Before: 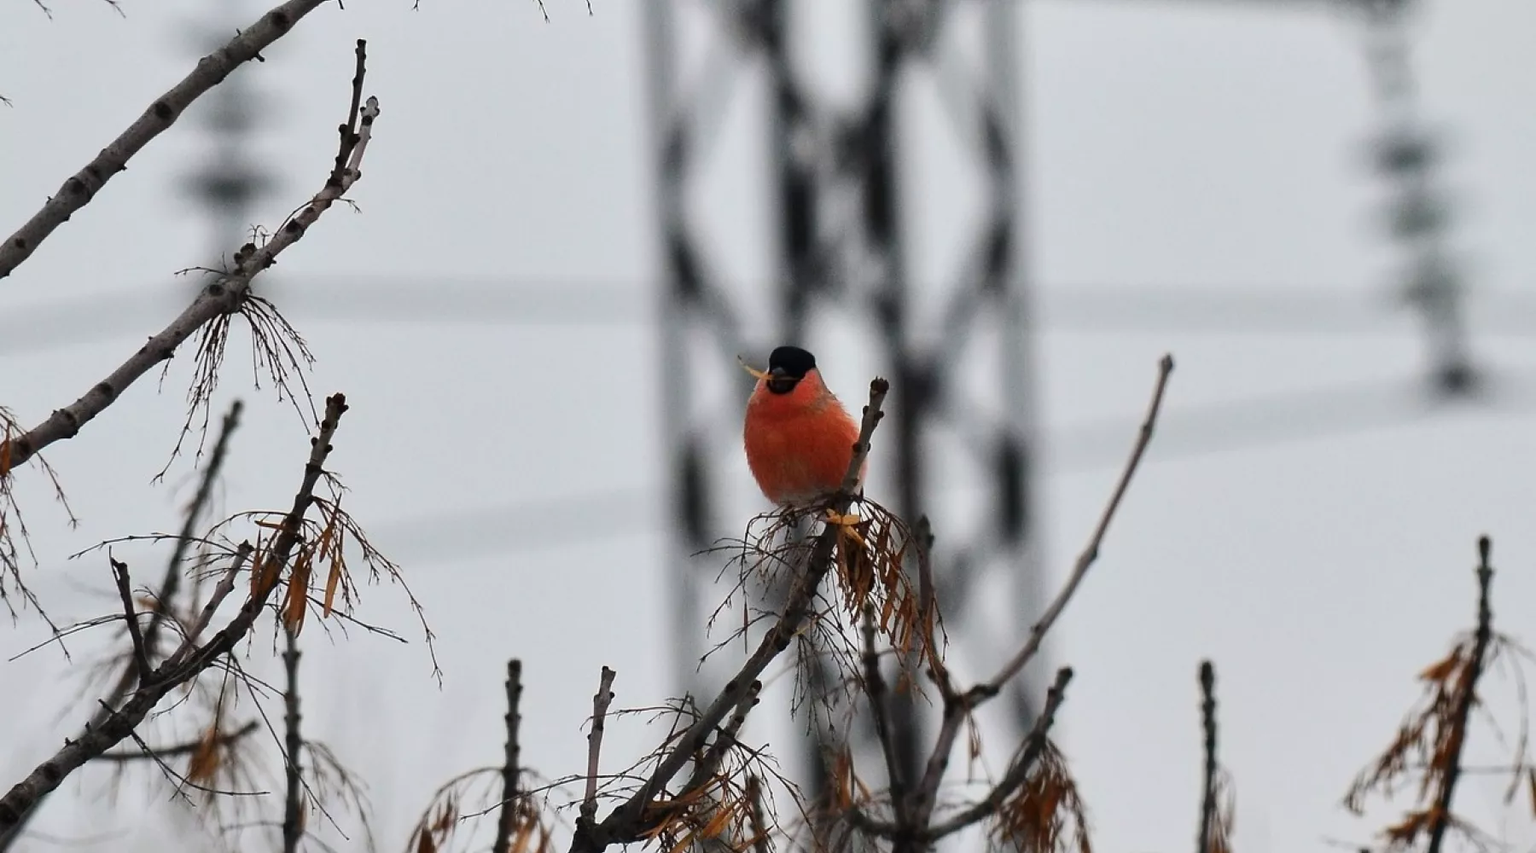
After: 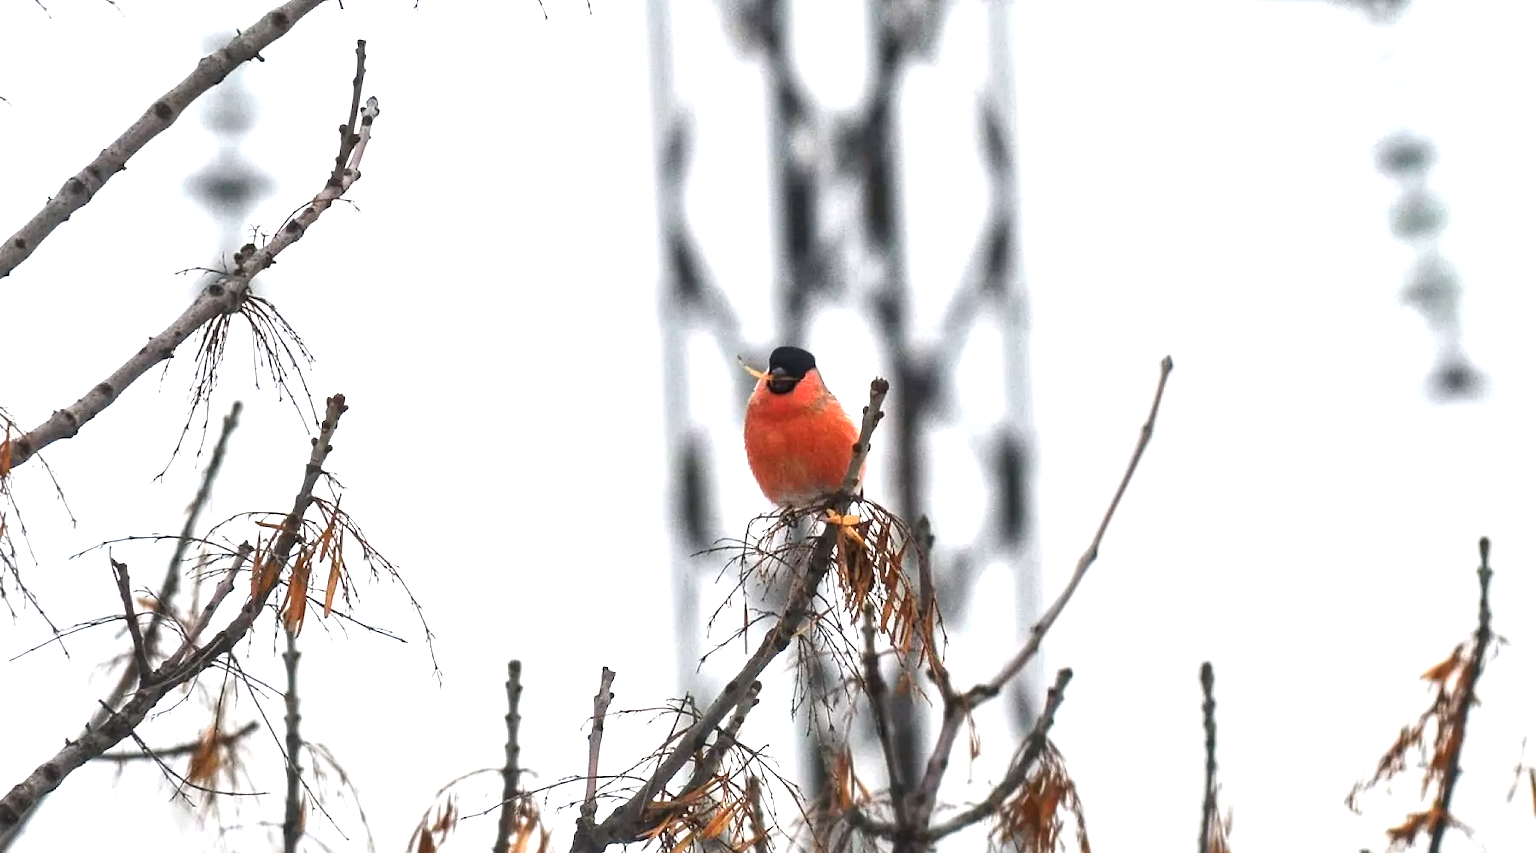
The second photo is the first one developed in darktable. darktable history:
exposure: black level correction 0, exposure 1.385 EV, compensate highlight preservation false
local contrast: on, module defaults
